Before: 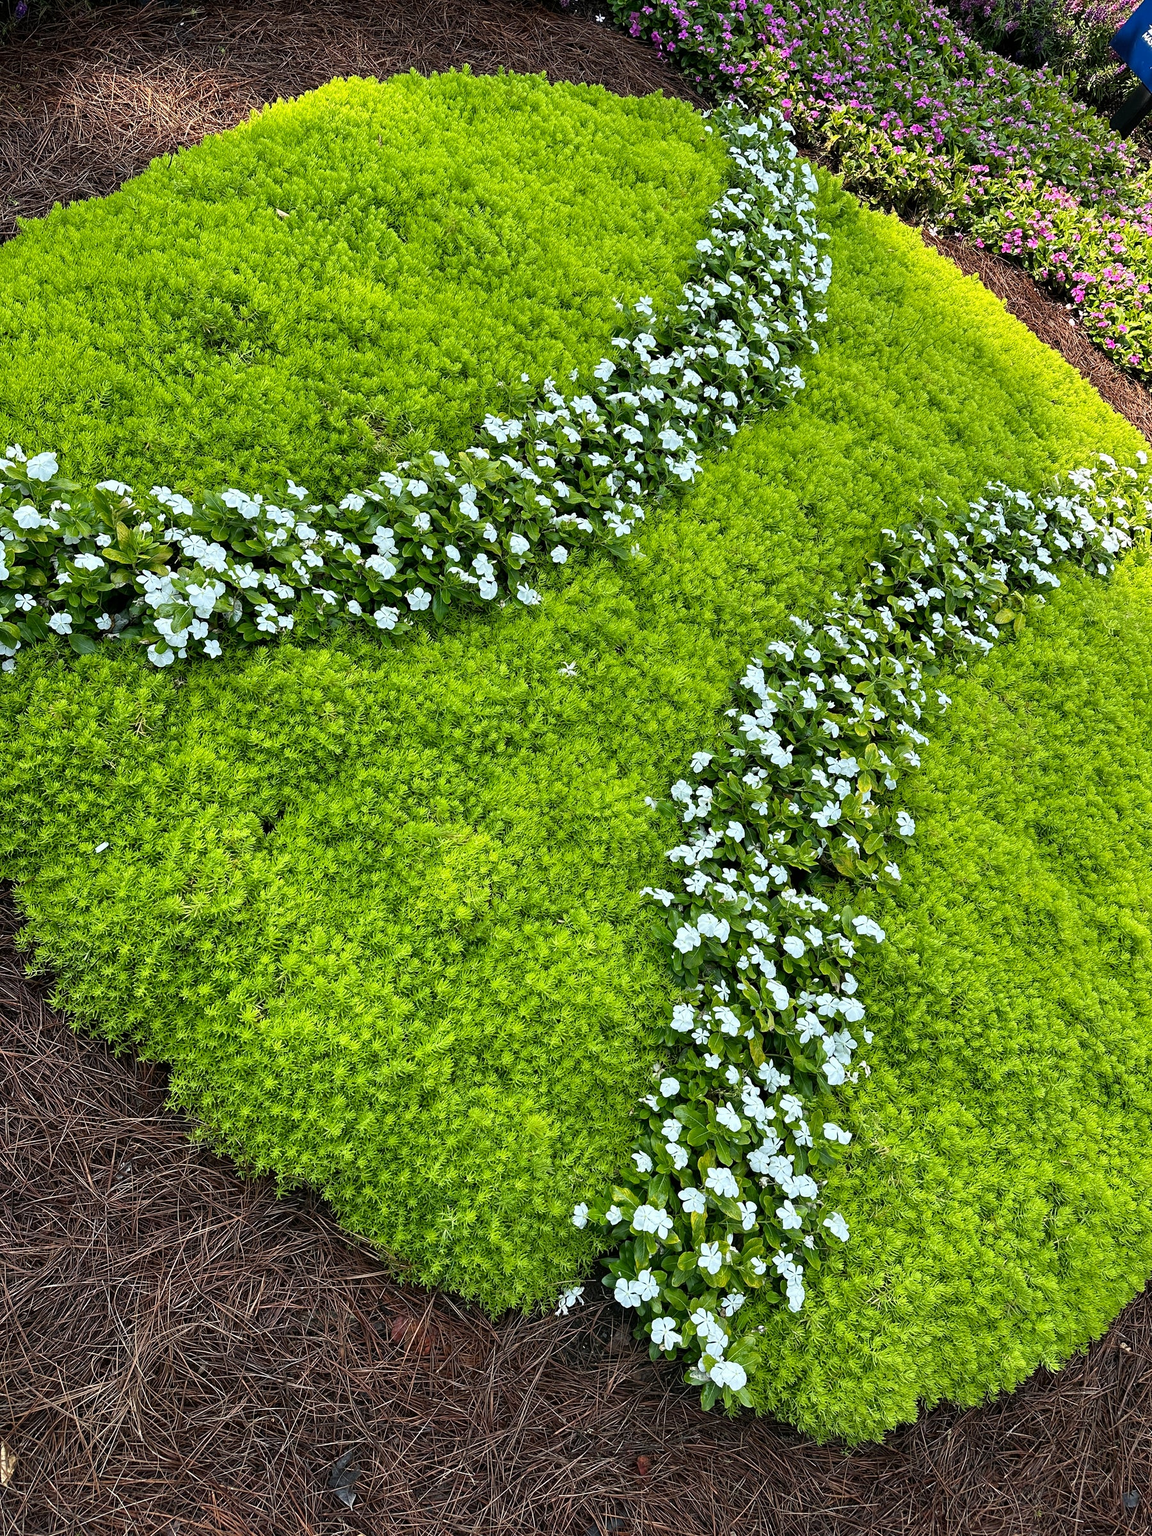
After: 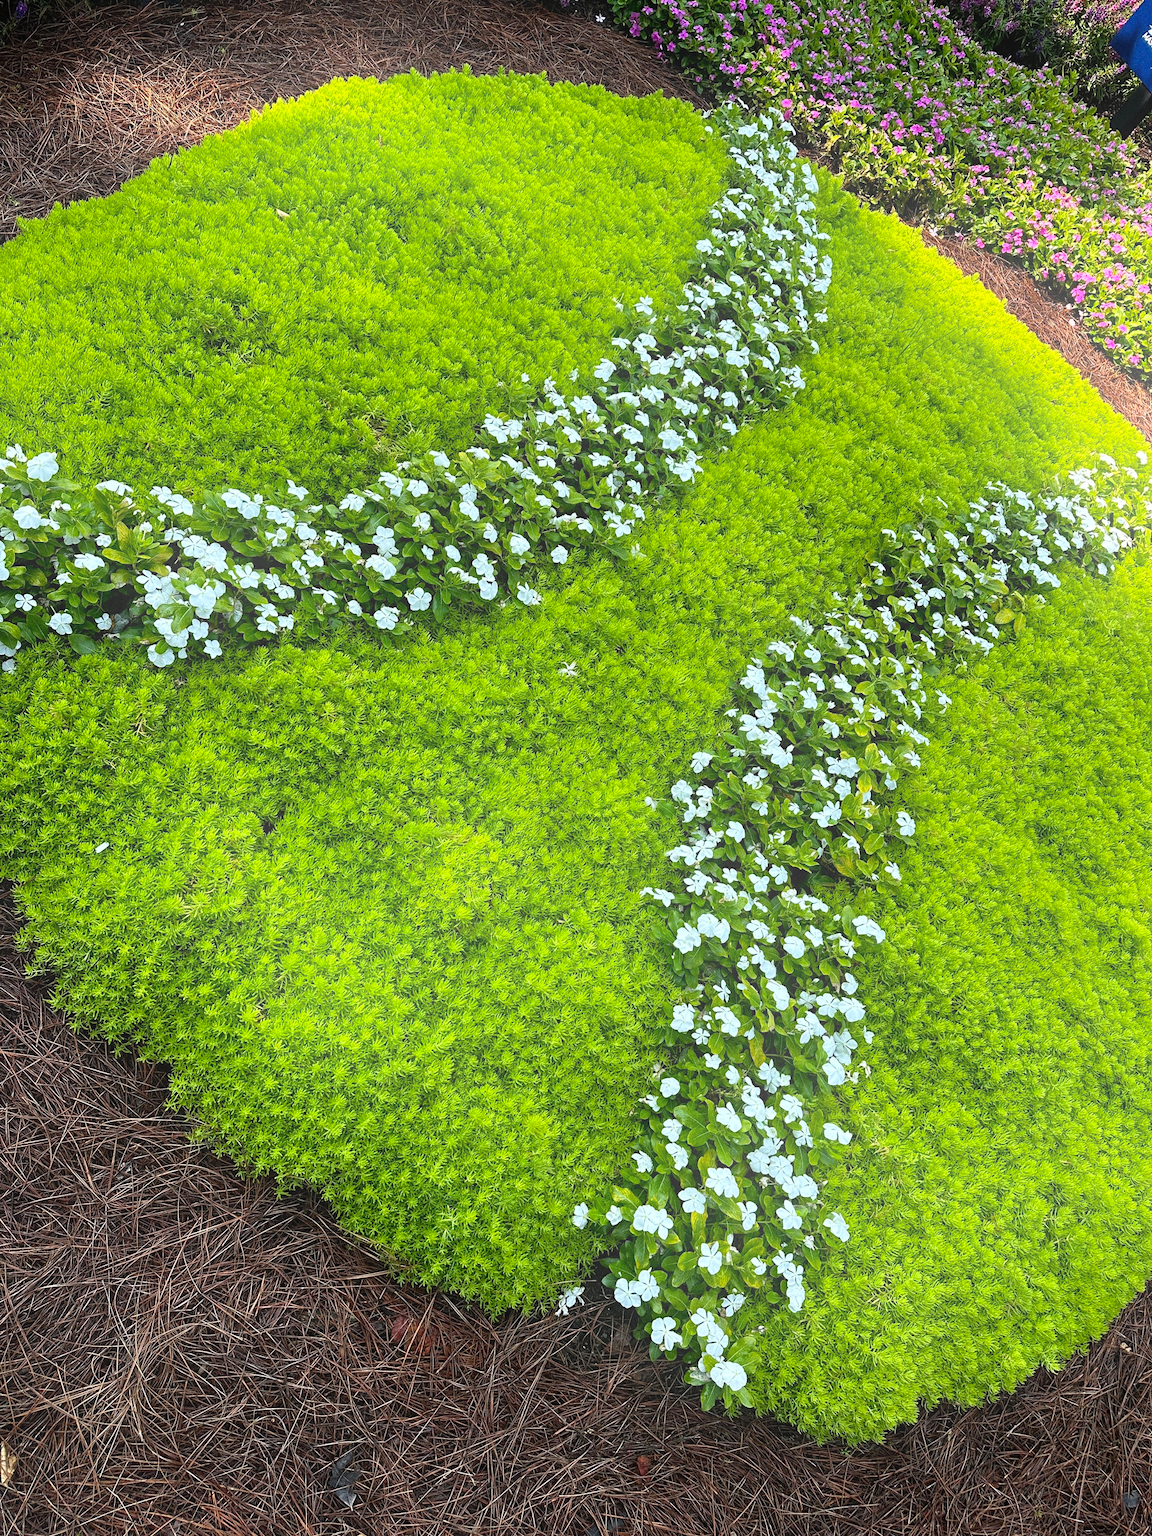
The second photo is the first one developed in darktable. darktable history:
bloom: on, module defaults
color correction: saturation 1.11
grain: coarseness 0.47 ISO
